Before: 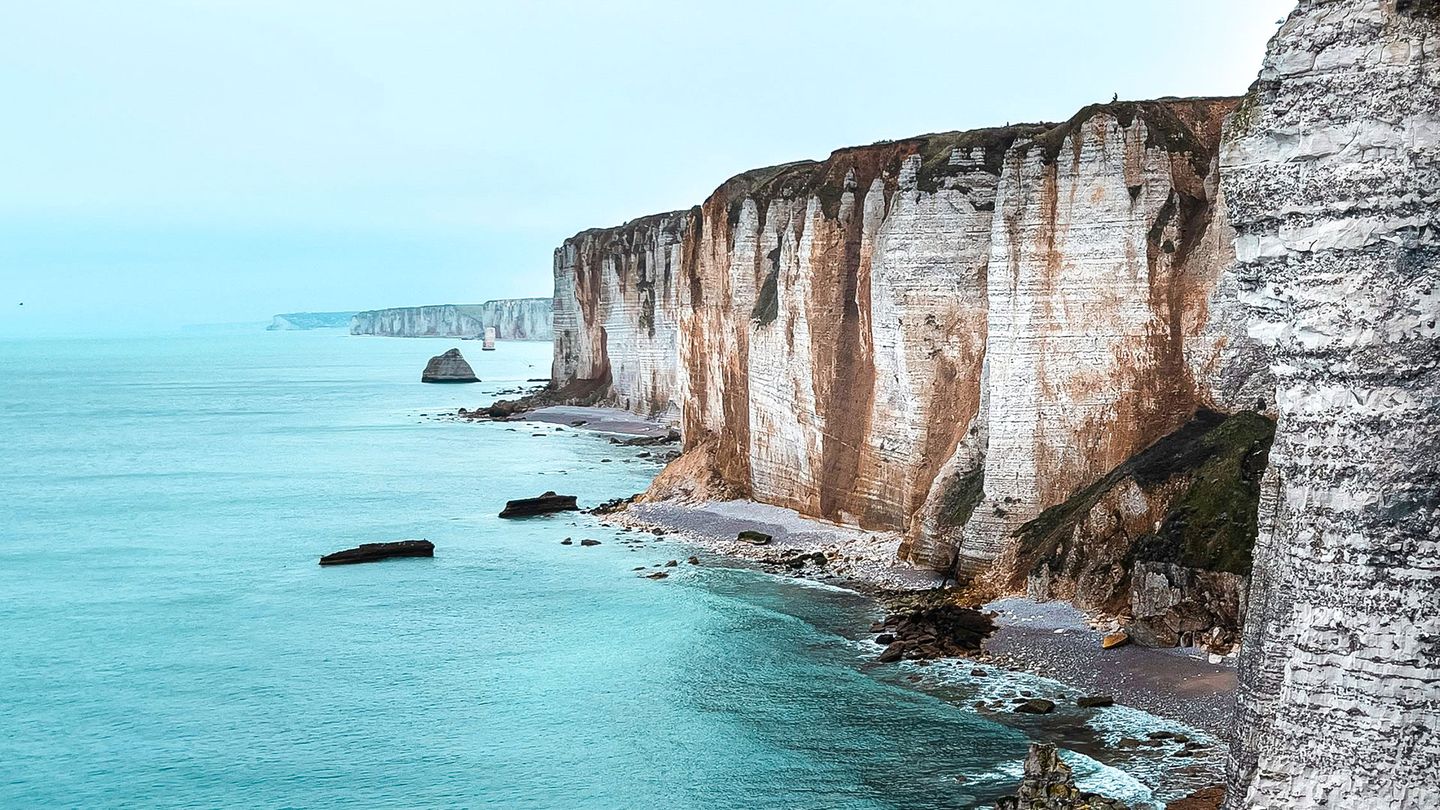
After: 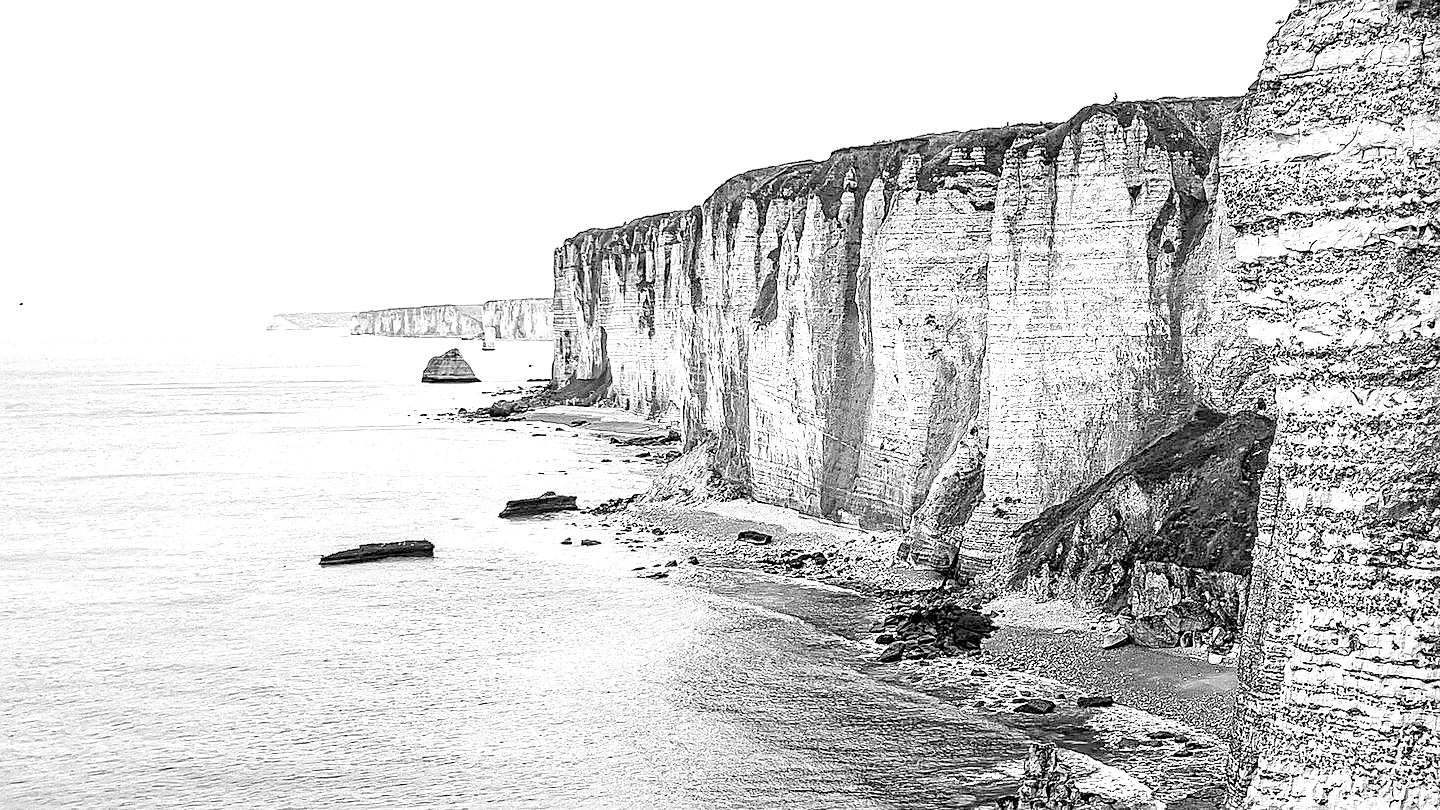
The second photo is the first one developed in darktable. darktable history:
sharpen: radius 1.864, amount 0.398, threshold 1.271
exposure: black level correction -0.002, exposure 0.54 EV, compensate highlight preservation false
levels: levels [0, 0.397, 0.955]
monochrome: on, module defaults
contrast equalizer: octaves 7, y [[0.506, 0.531, 0.562, 0.606, 0.638, 0.669], [0.5 ×6], [0.5 ×6], [0 ×6], [0 ×6]]
